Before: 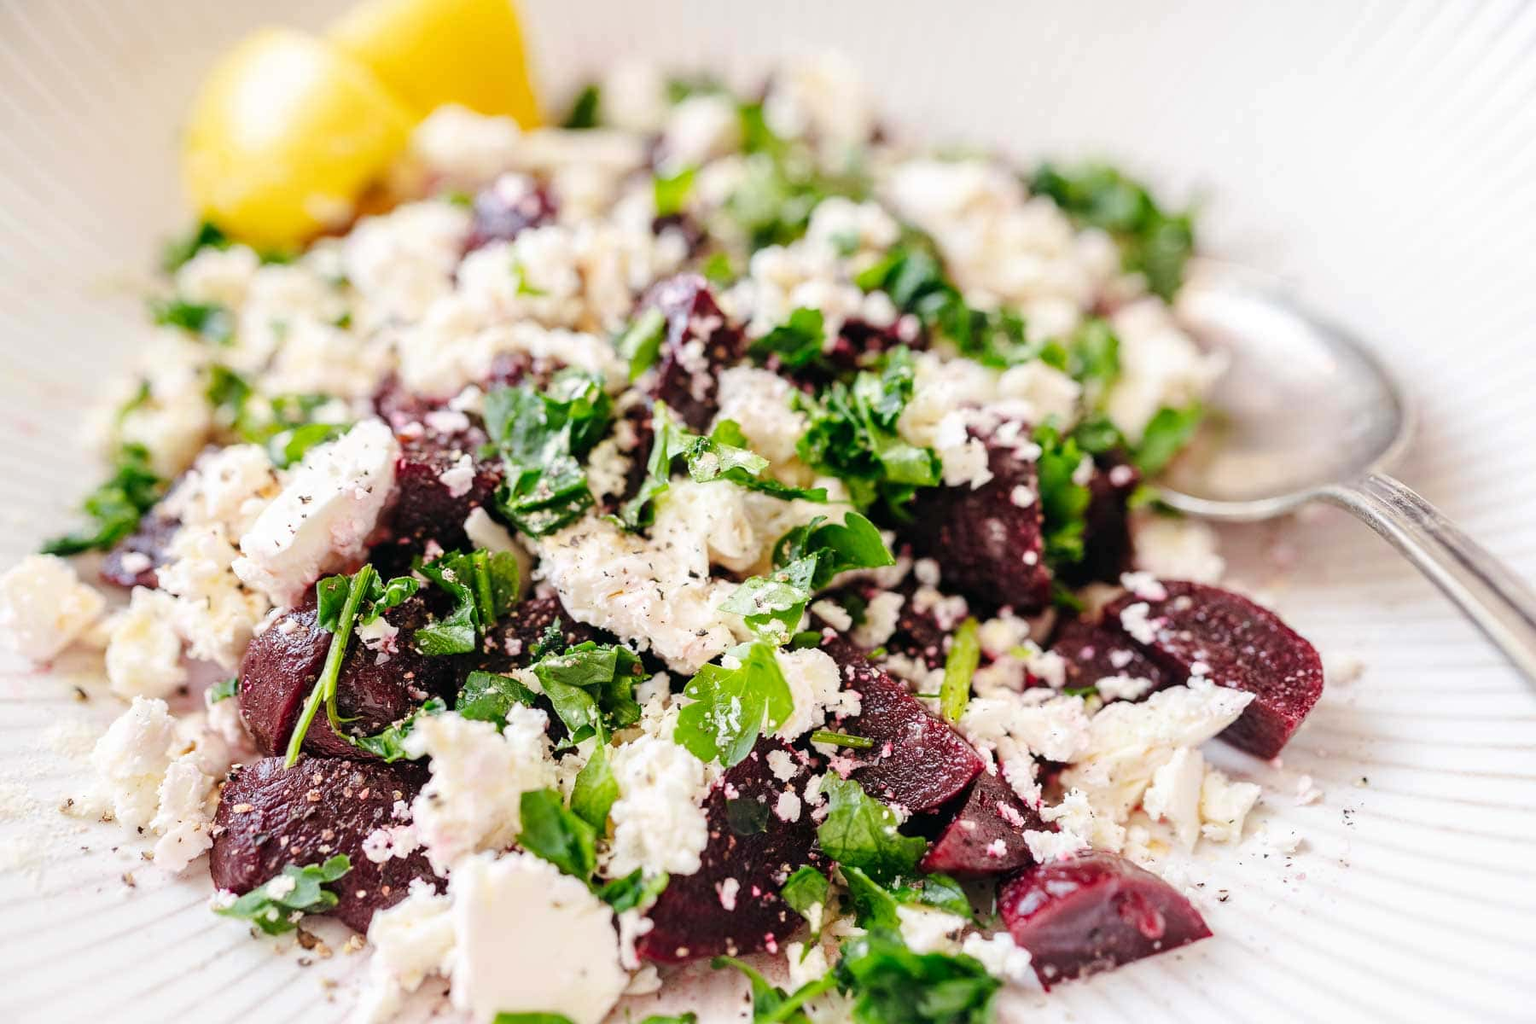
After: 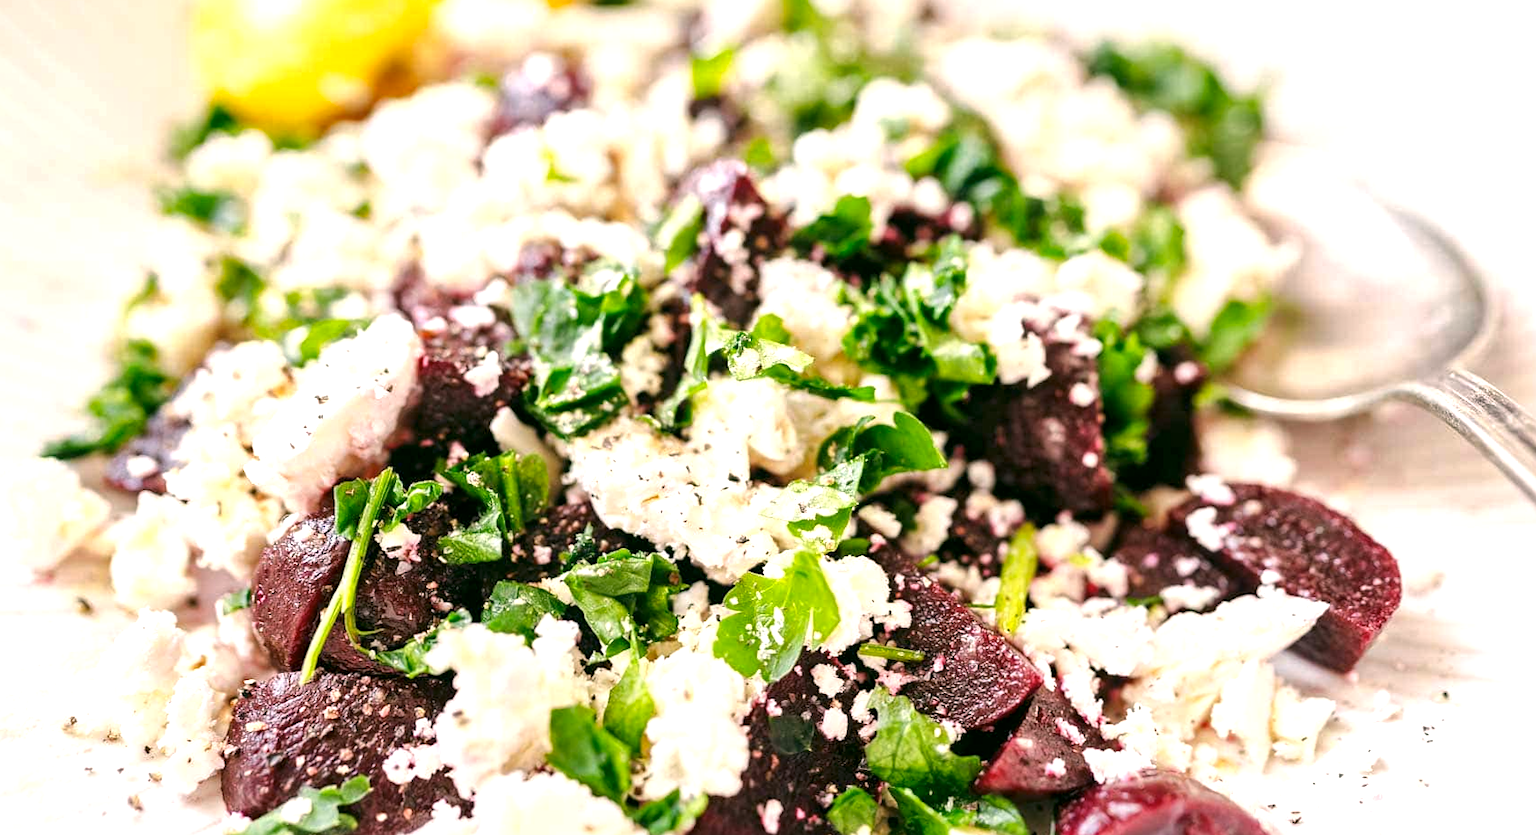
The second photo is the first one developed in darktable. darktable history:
color correction: highlights a* 3.96, highlights b* 4.97, shadows a* -7.67, shadows b* 4.99
exposure: black level correction 0, exposure 0.499 EV, compensate highlight preservation false
crop and rotate: angle 0.087°, top 12.021%, right 5.435%, bottom 10.792%
local contrast: mode bilateral grid, contrast 19, coarseness 51, detail 138%, midtone range 0.2
